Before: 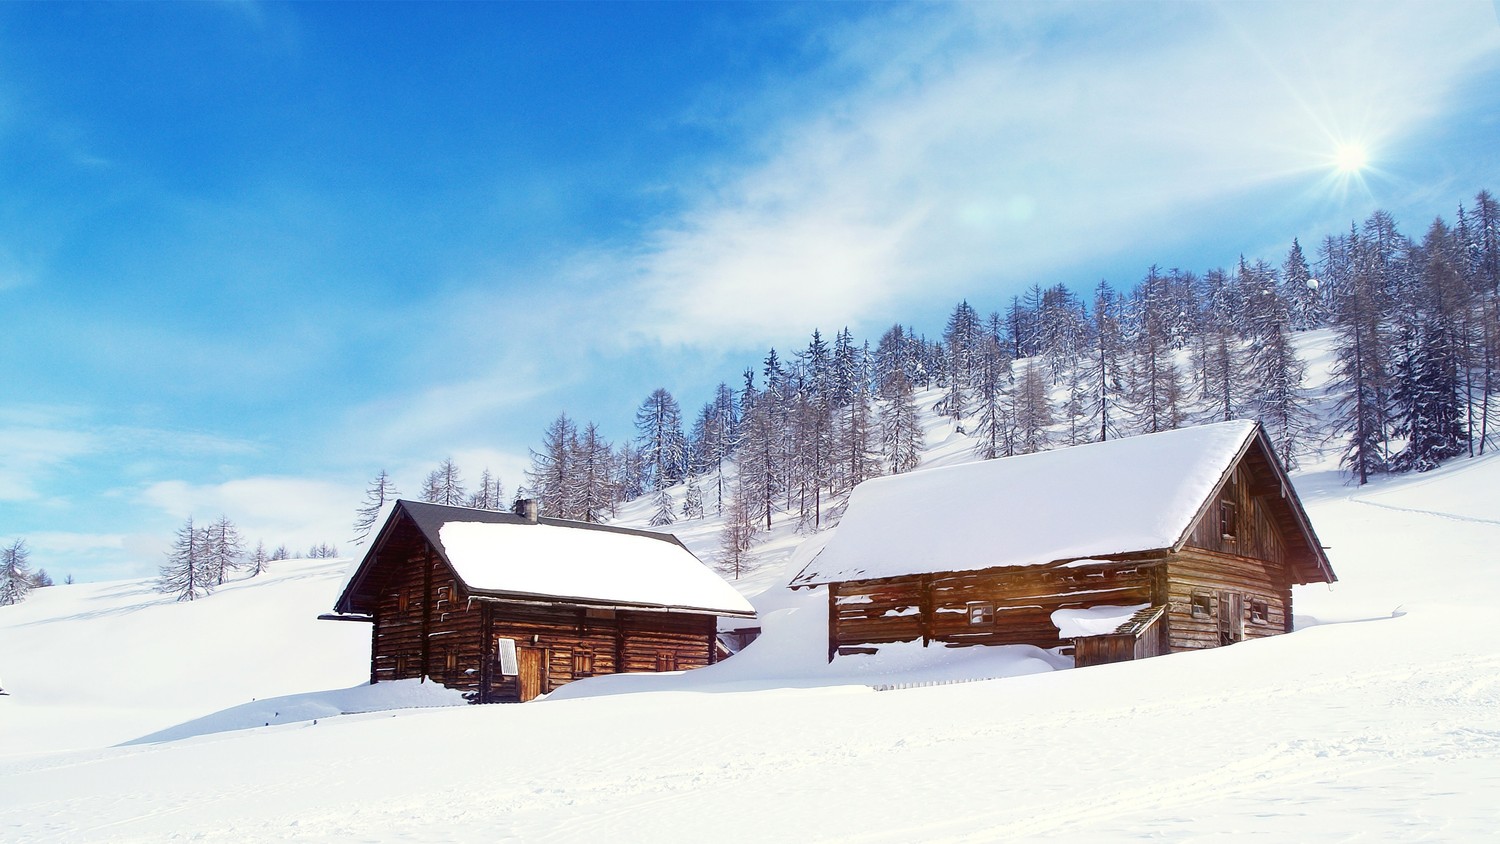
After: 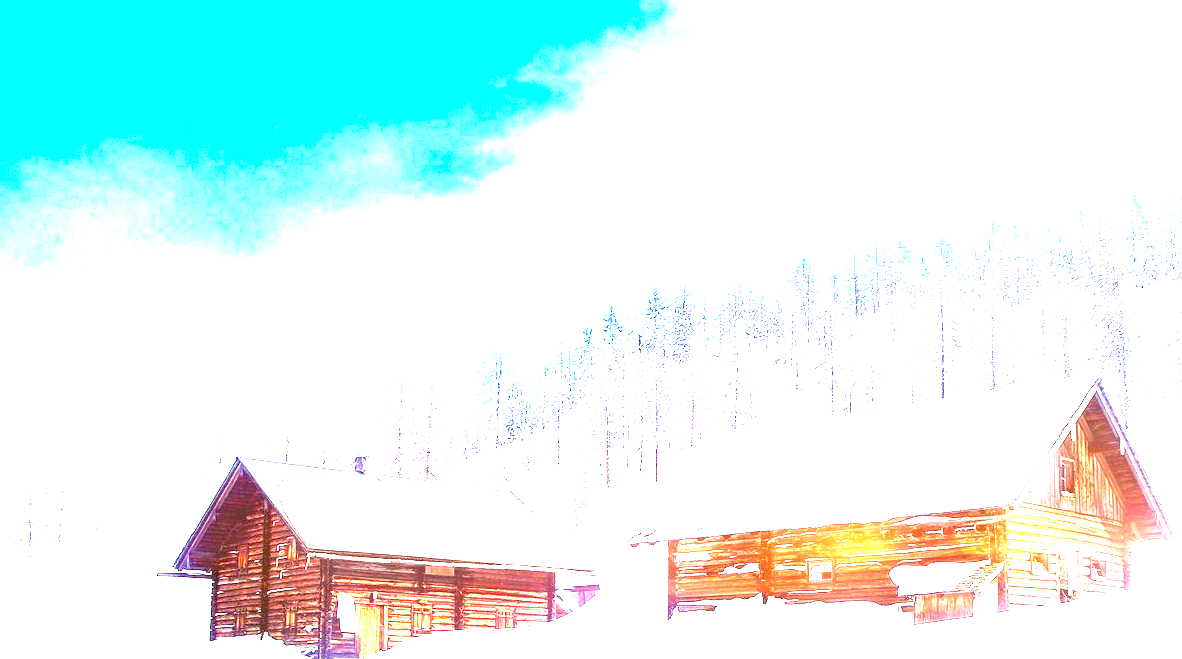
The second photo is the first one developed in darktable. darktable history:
color balance rgb: shadows lift › chroma 2%, shadows lift › hue 50°, power › hue 60°, highlights gain › chroma 1%, highlights gain › hue 60°, global offset › luminance 0.25%, global vibrance 30%
exposure: black level correction 0, exposure 4 EV, compensate exposure bias true, compensate highlight preservation false
crop and rotate: left 10.77%, top 5.1%, right 10.41%, bottom 16.76%
white balance: emerald 1
